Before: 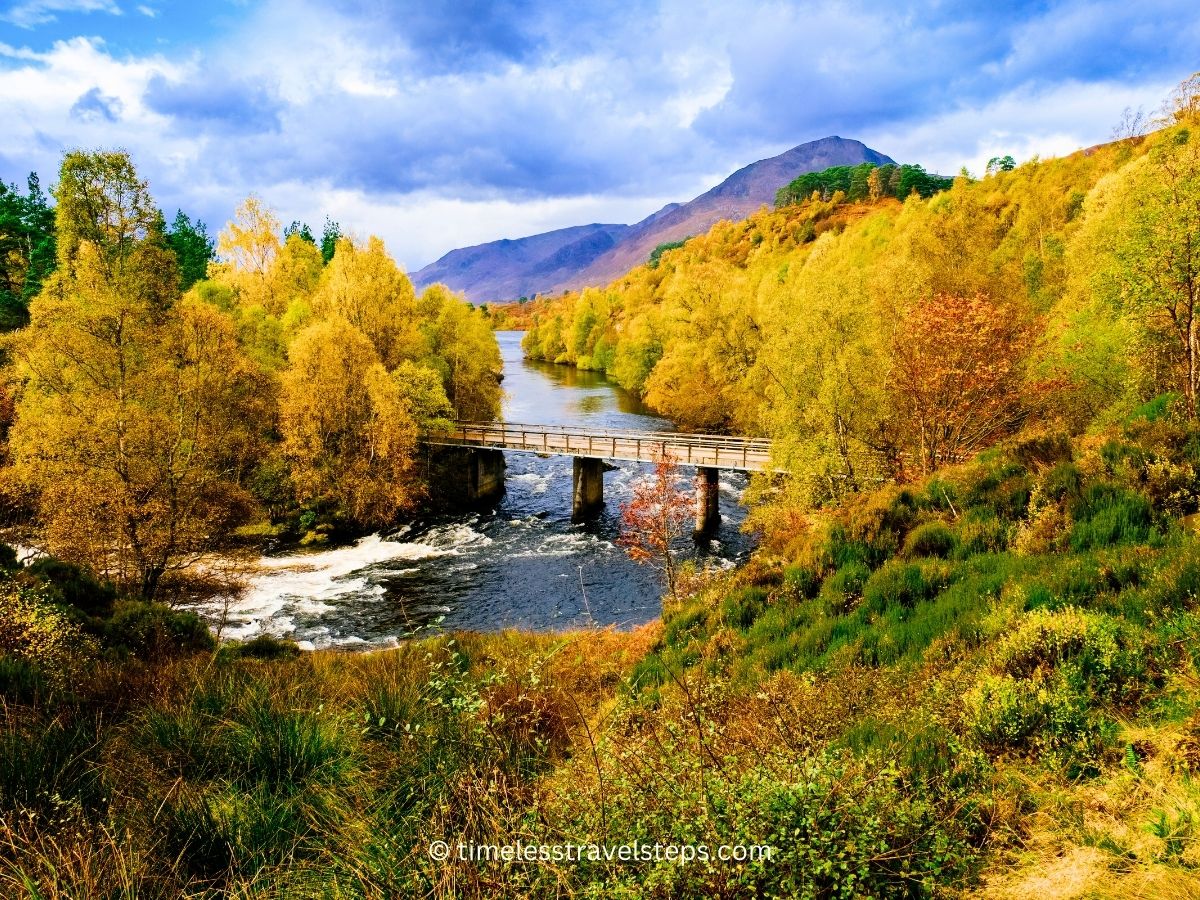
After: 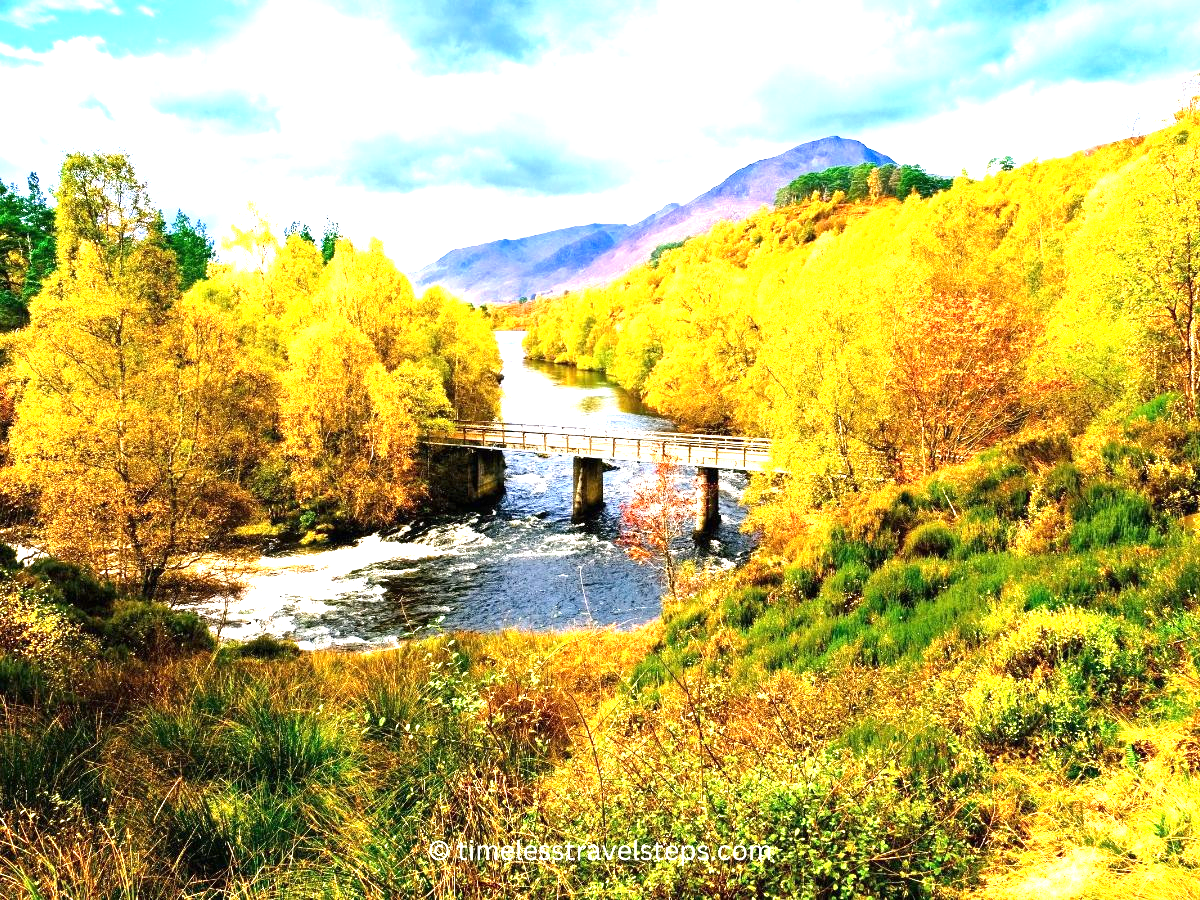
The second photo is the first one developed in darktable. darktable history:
exposure: black level correction 0, exposure 1.458 EV, compensate highlight preservation false
